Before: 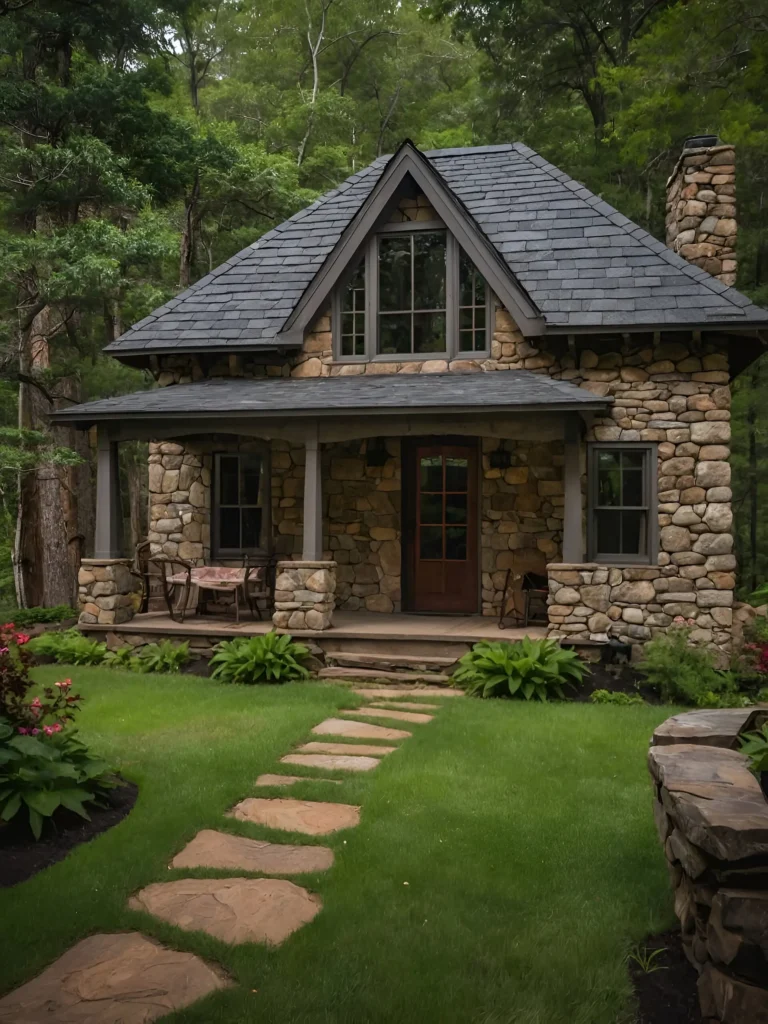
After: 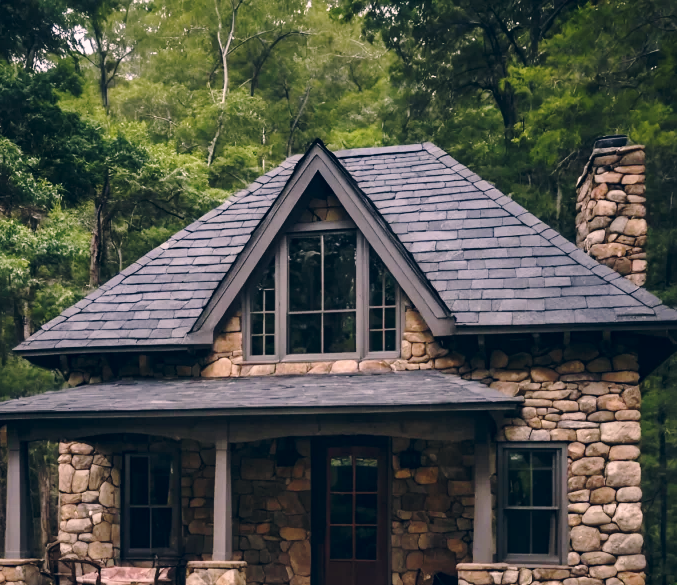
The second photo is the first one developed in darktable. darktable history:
color correction: highlights a* 14.46, highlights b* 5.85, shadows a* -5.53, shadows b* -15.24, saturation 0.85
crop and rotate: left 11.812%, bottom 42.776%
base curve: curves: ch0 [(0, 0) (0.036, 0.037) (0.121, 0.228) (0.46, 0.76) (0.859, 0.983) (1, 1)], preserve colors none
